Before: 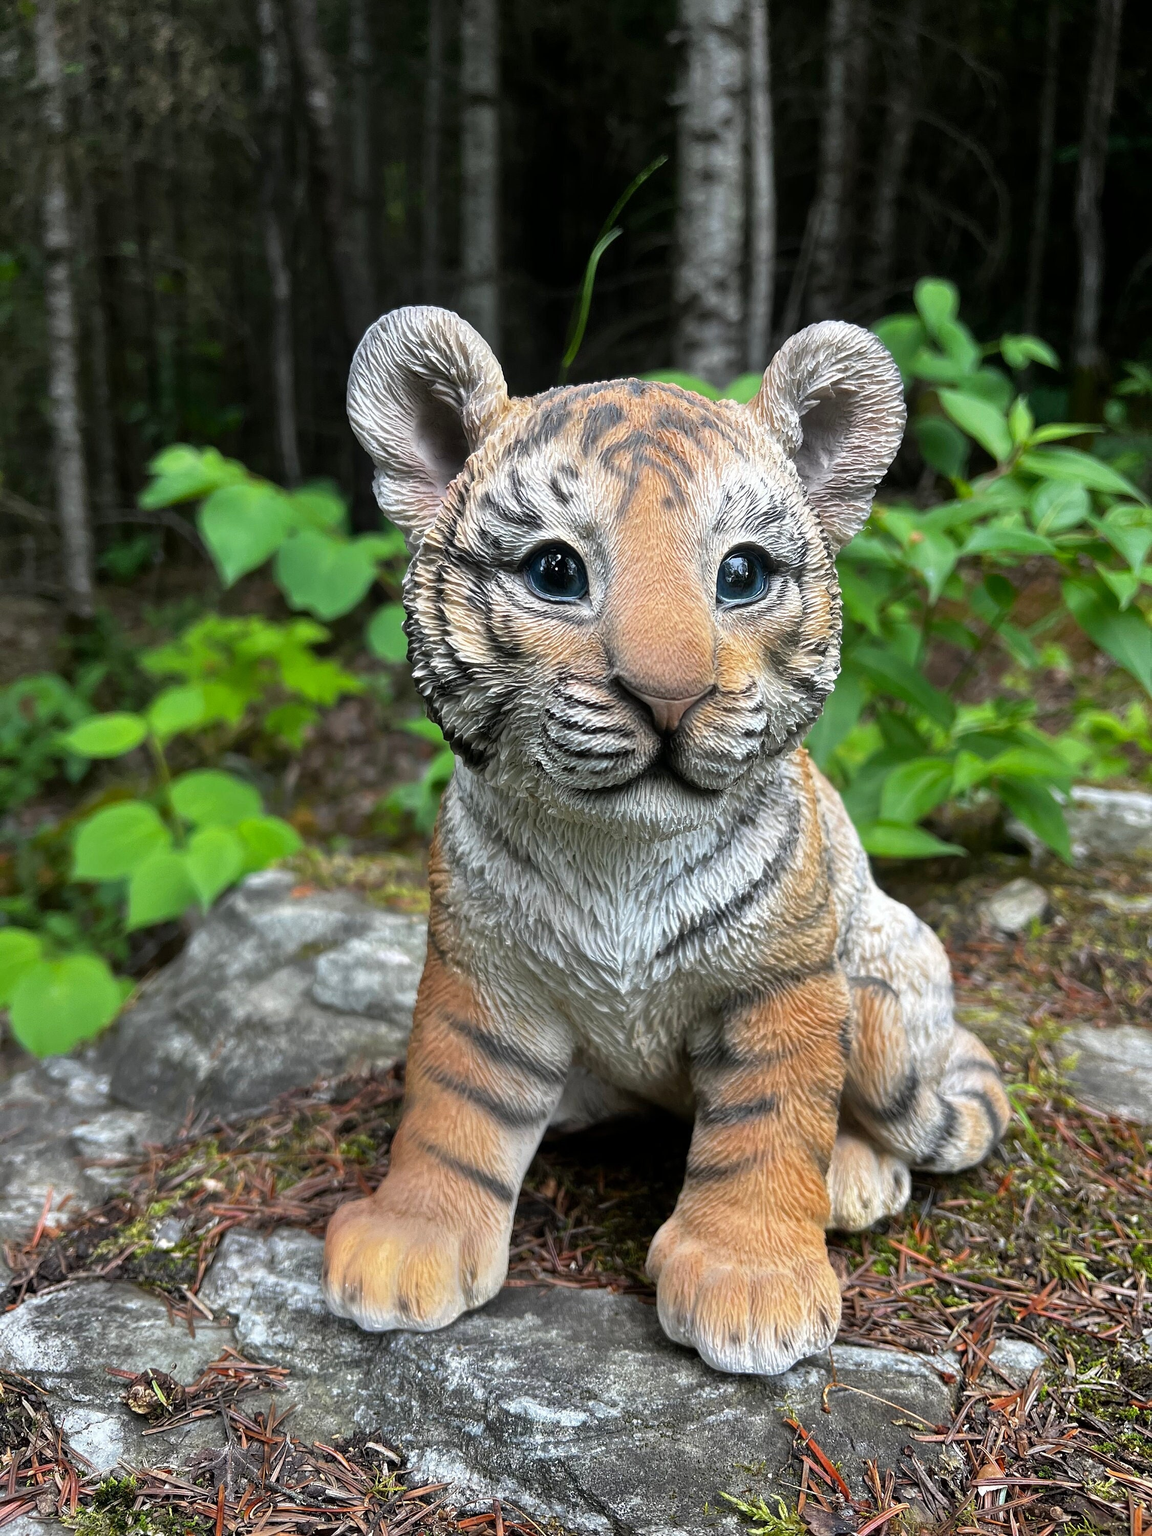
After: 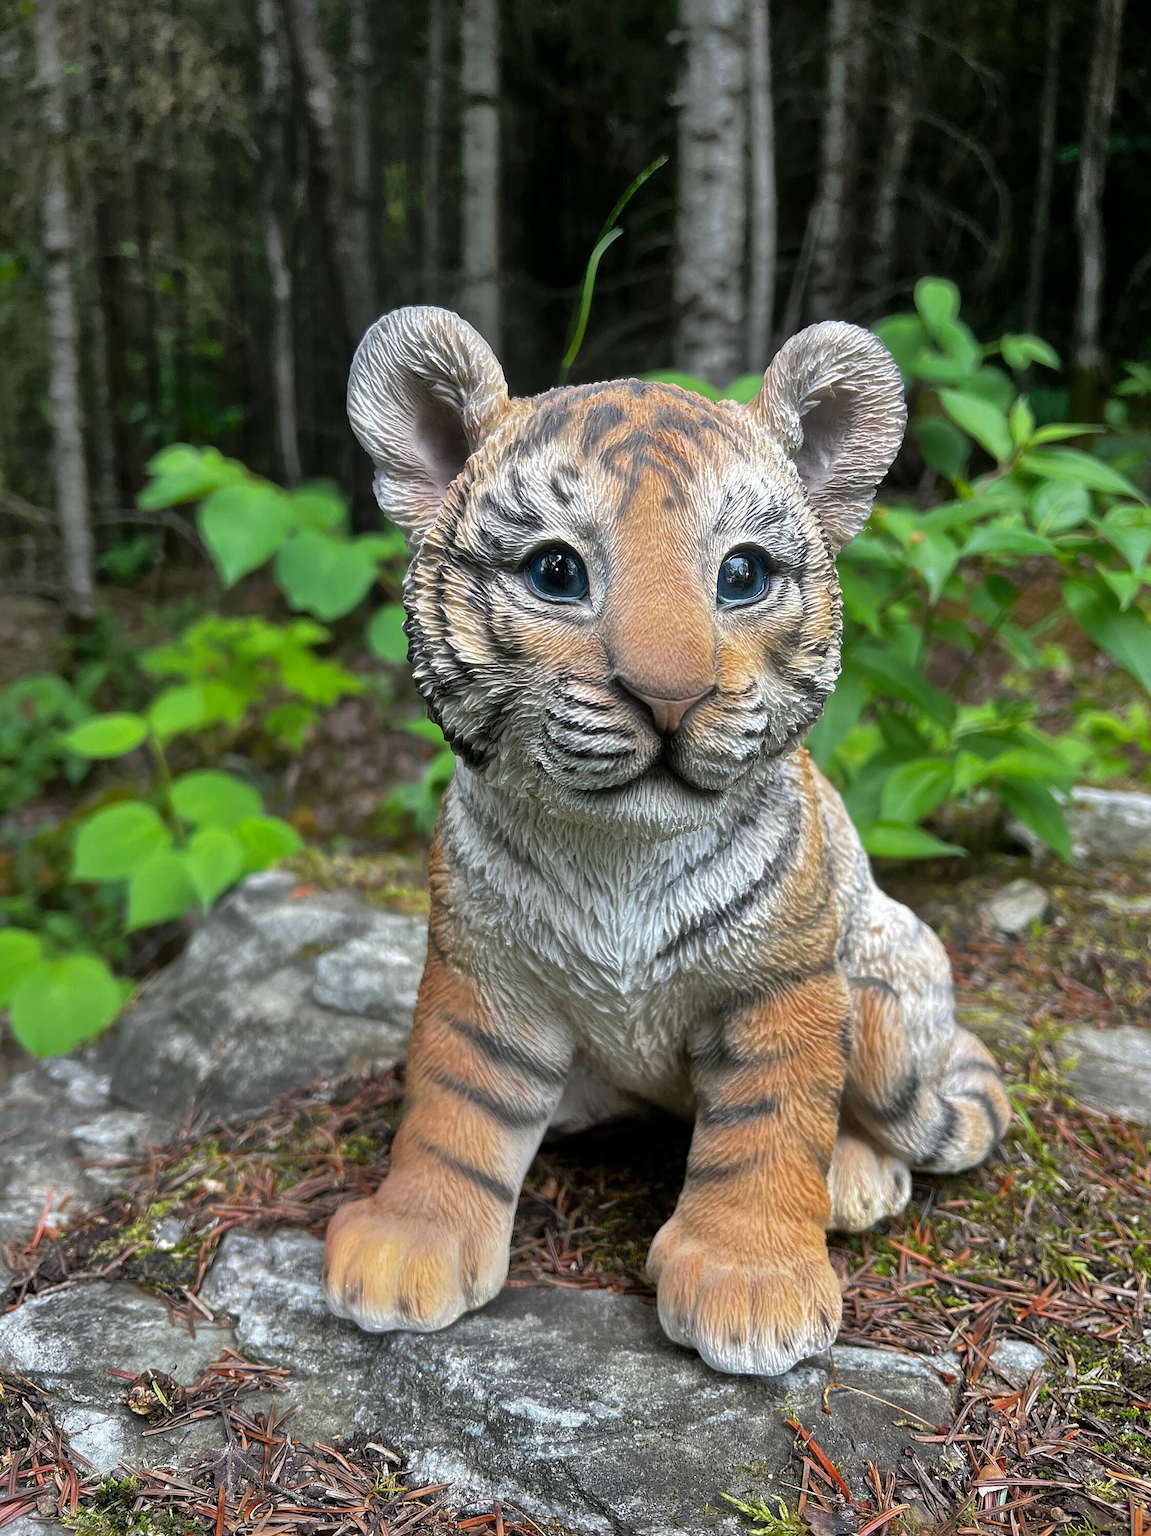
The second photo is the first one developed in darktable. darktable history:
crop: left 0.021%
shadows and highlights: highlights color adjustment 31.85%
